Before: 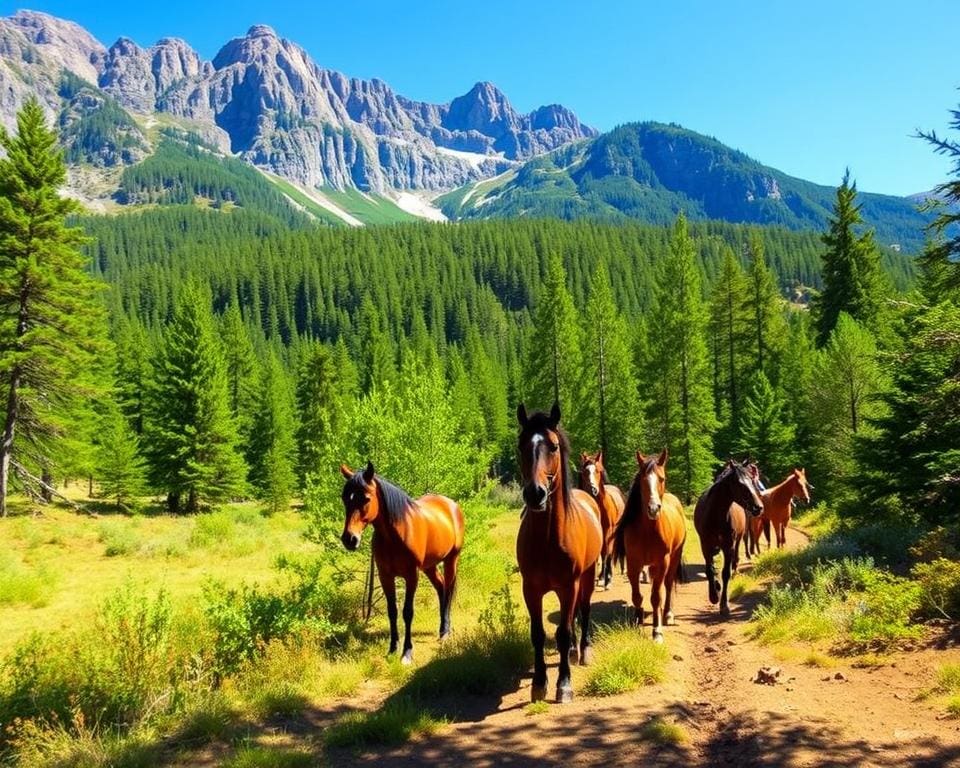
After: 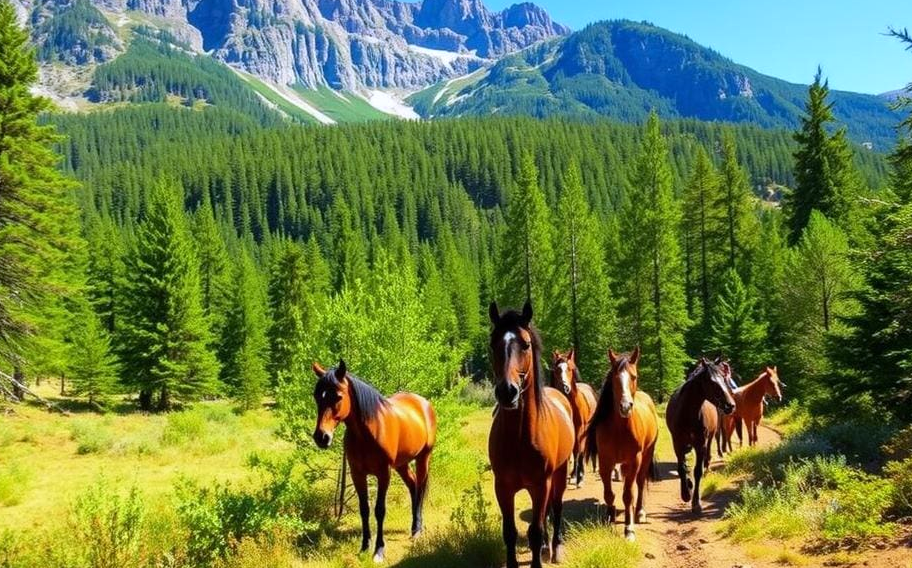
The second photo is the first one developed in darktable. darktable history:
crop and rotate: left 2.991%, top 13.302%, right 1.981%, bottom 12.636%
white balance: red 0.984, blue 1.059
